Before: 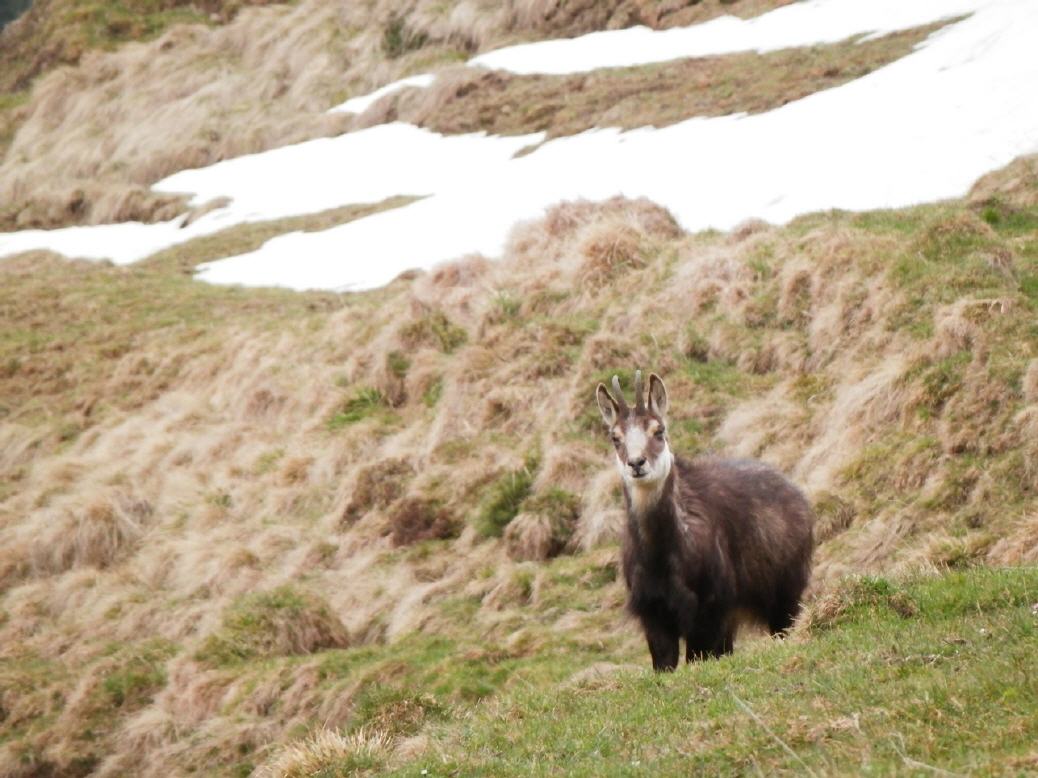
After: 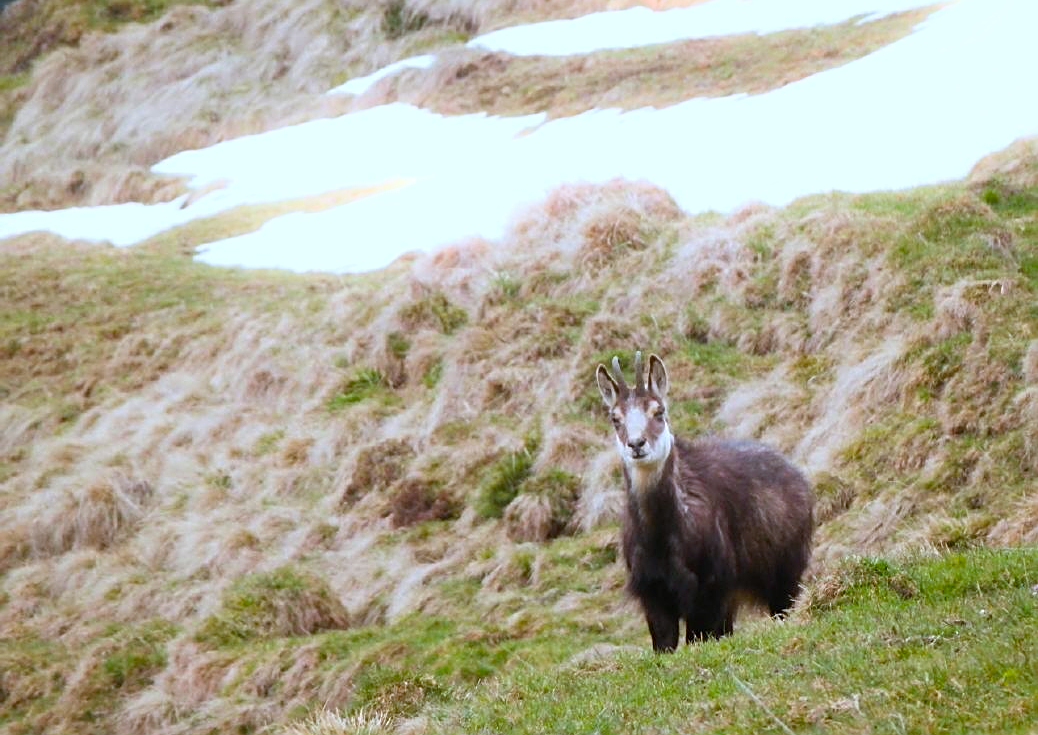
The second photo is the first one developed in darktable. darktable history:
crop and rotate: top 2.479%, bottom 3.018%
sharpen: on, module defaults
white balance: red 0.926, green 1.003, blue 1.133
color balance rgb: perceptual saturation grading › global saturation 30%, global vibrance 10%
bloom: size 5%, threshold 95%, strength 15%
